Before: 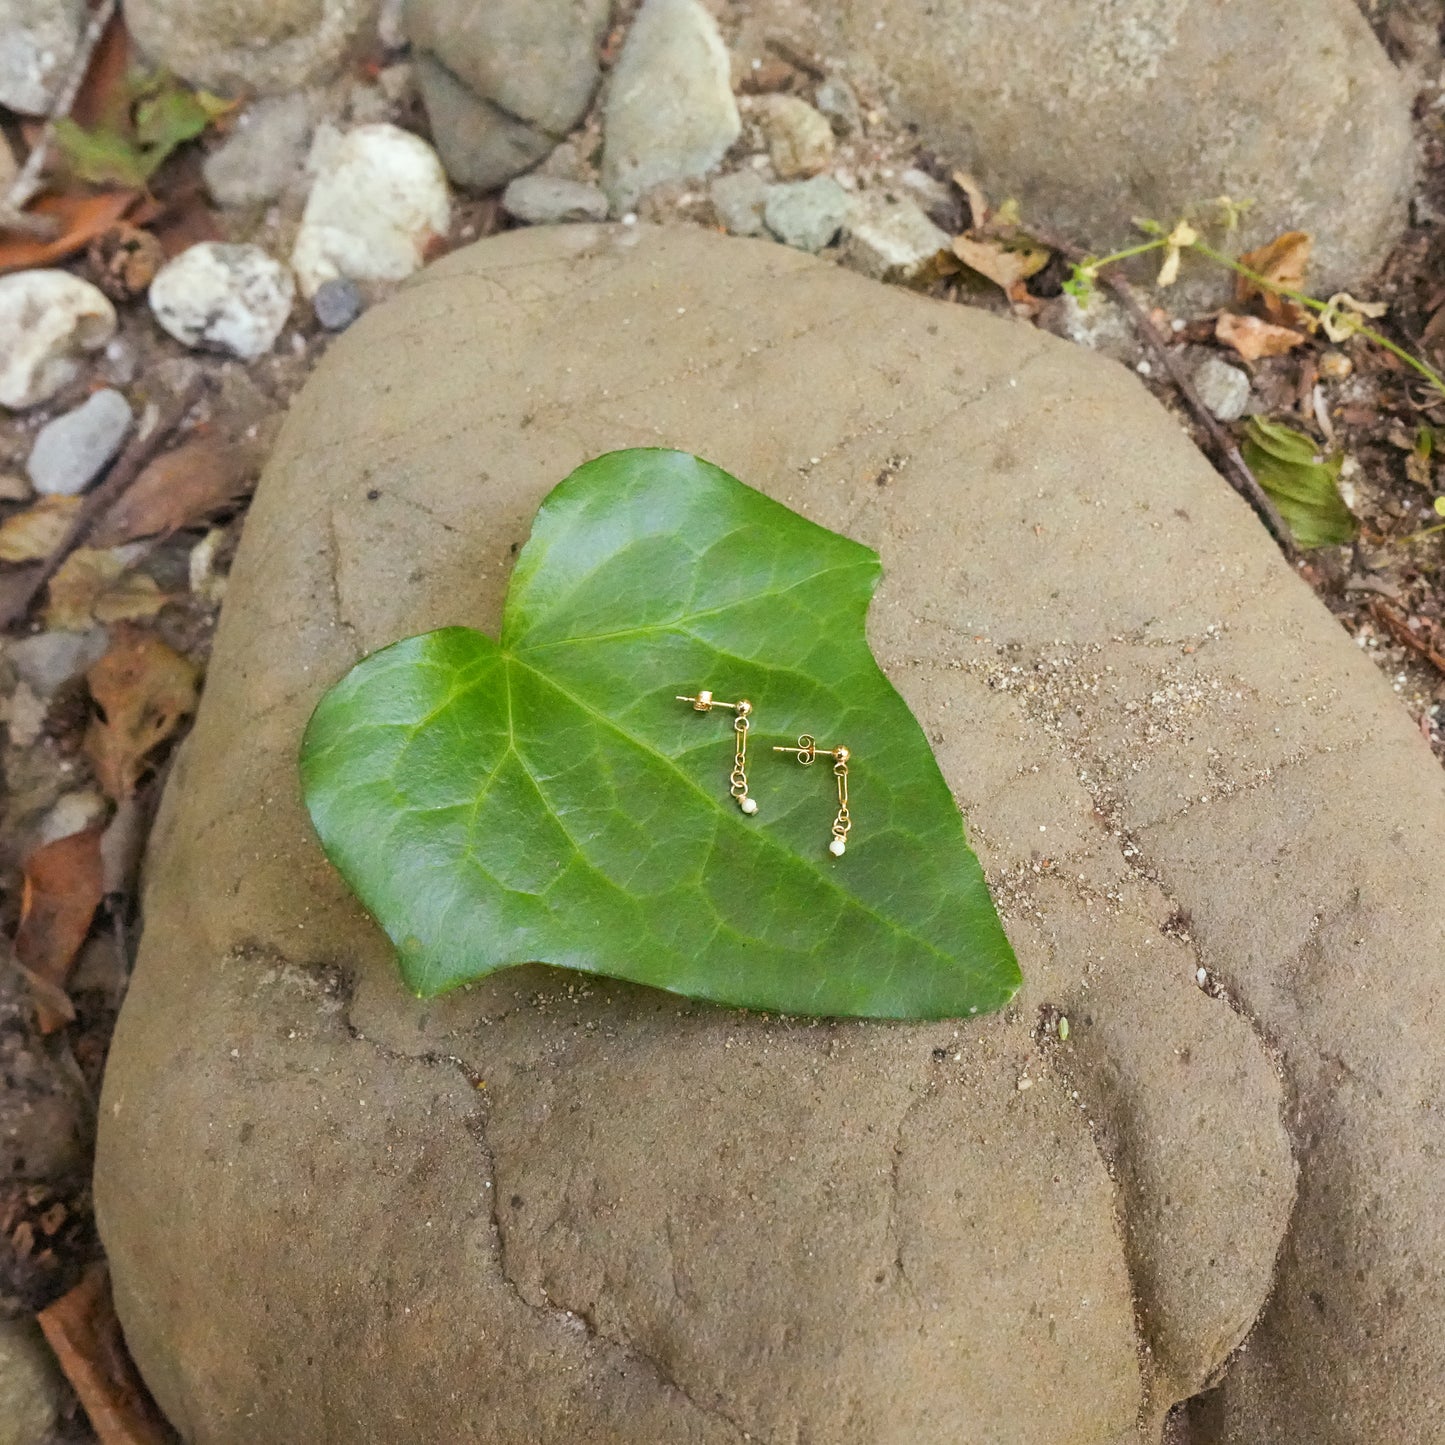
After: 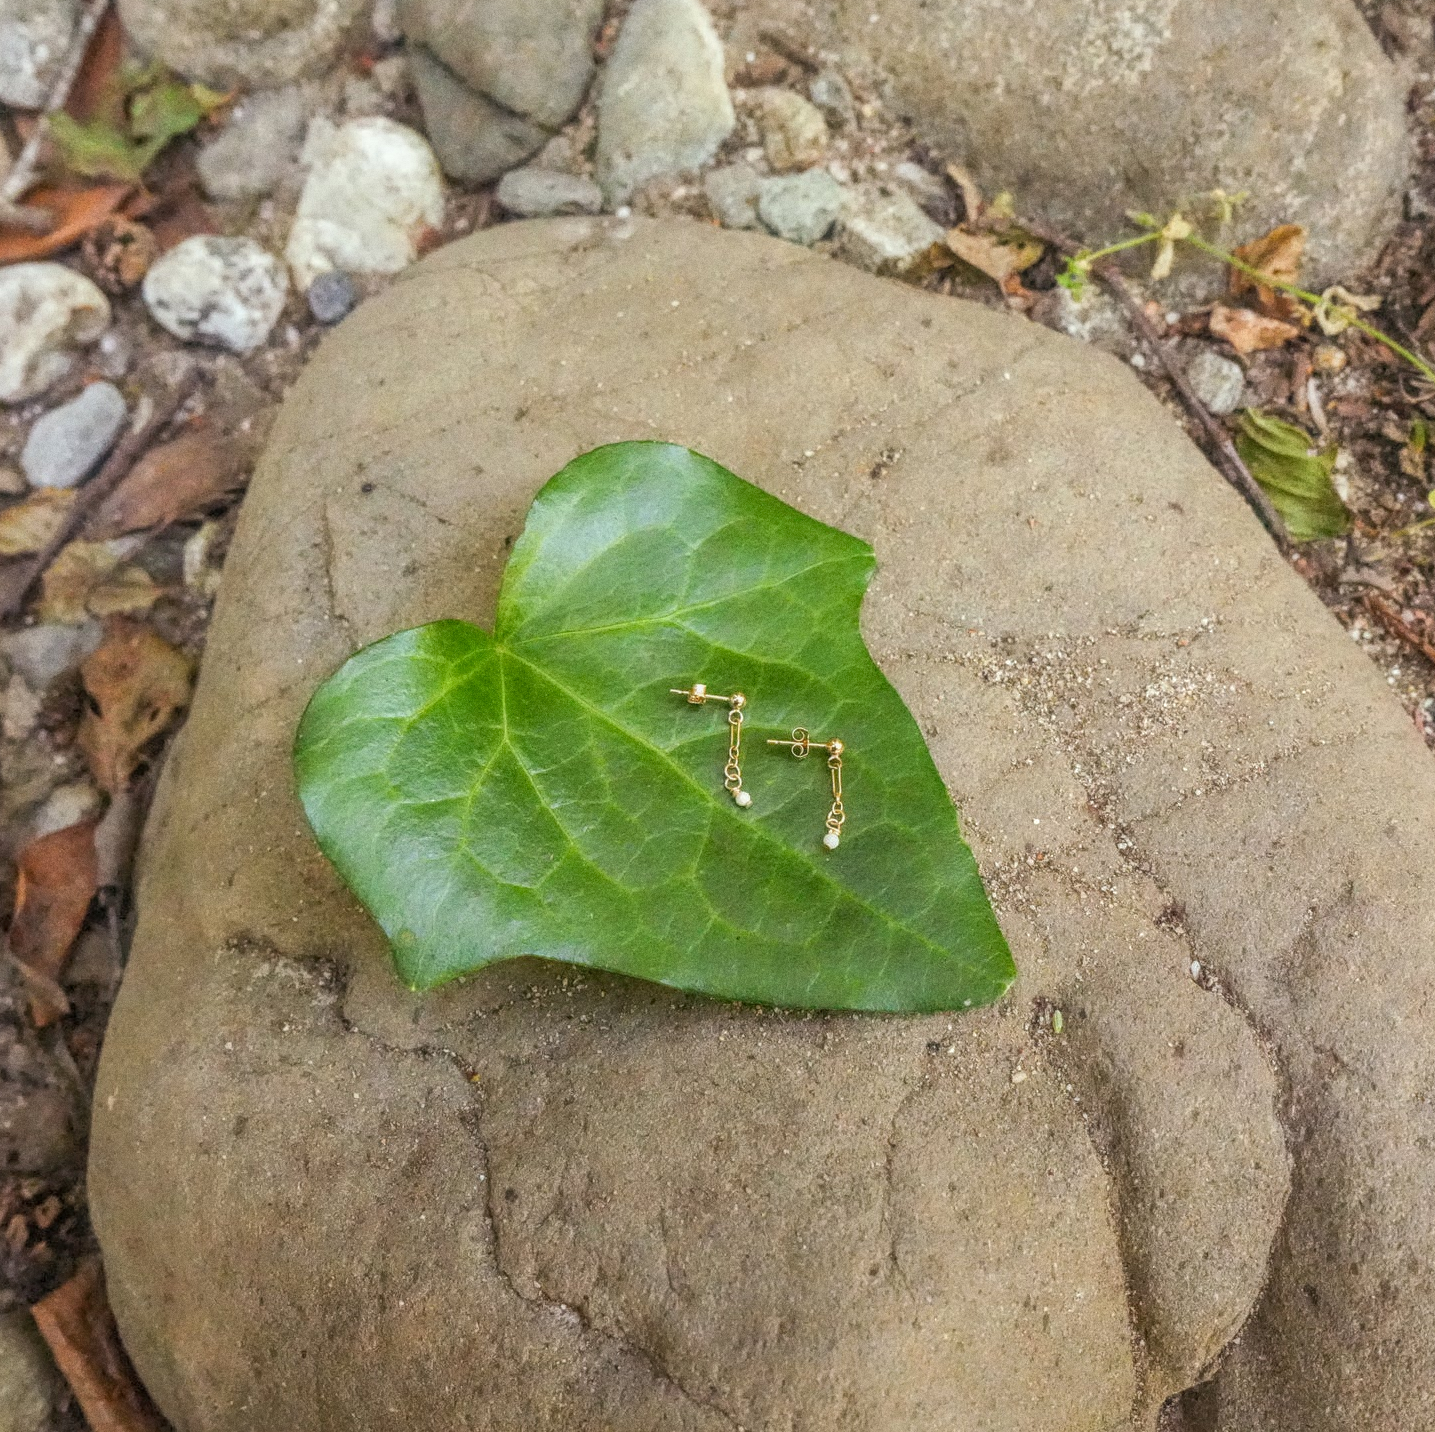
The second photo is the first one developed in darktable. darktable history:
grain: coarseness 0.47 ISO
crop: left 0.434%, top 0.485%, right 0.244%, bottom 0.386%
local contrast: highlights 66%, shadows 33%, detail 166%, midtone range 0.2
